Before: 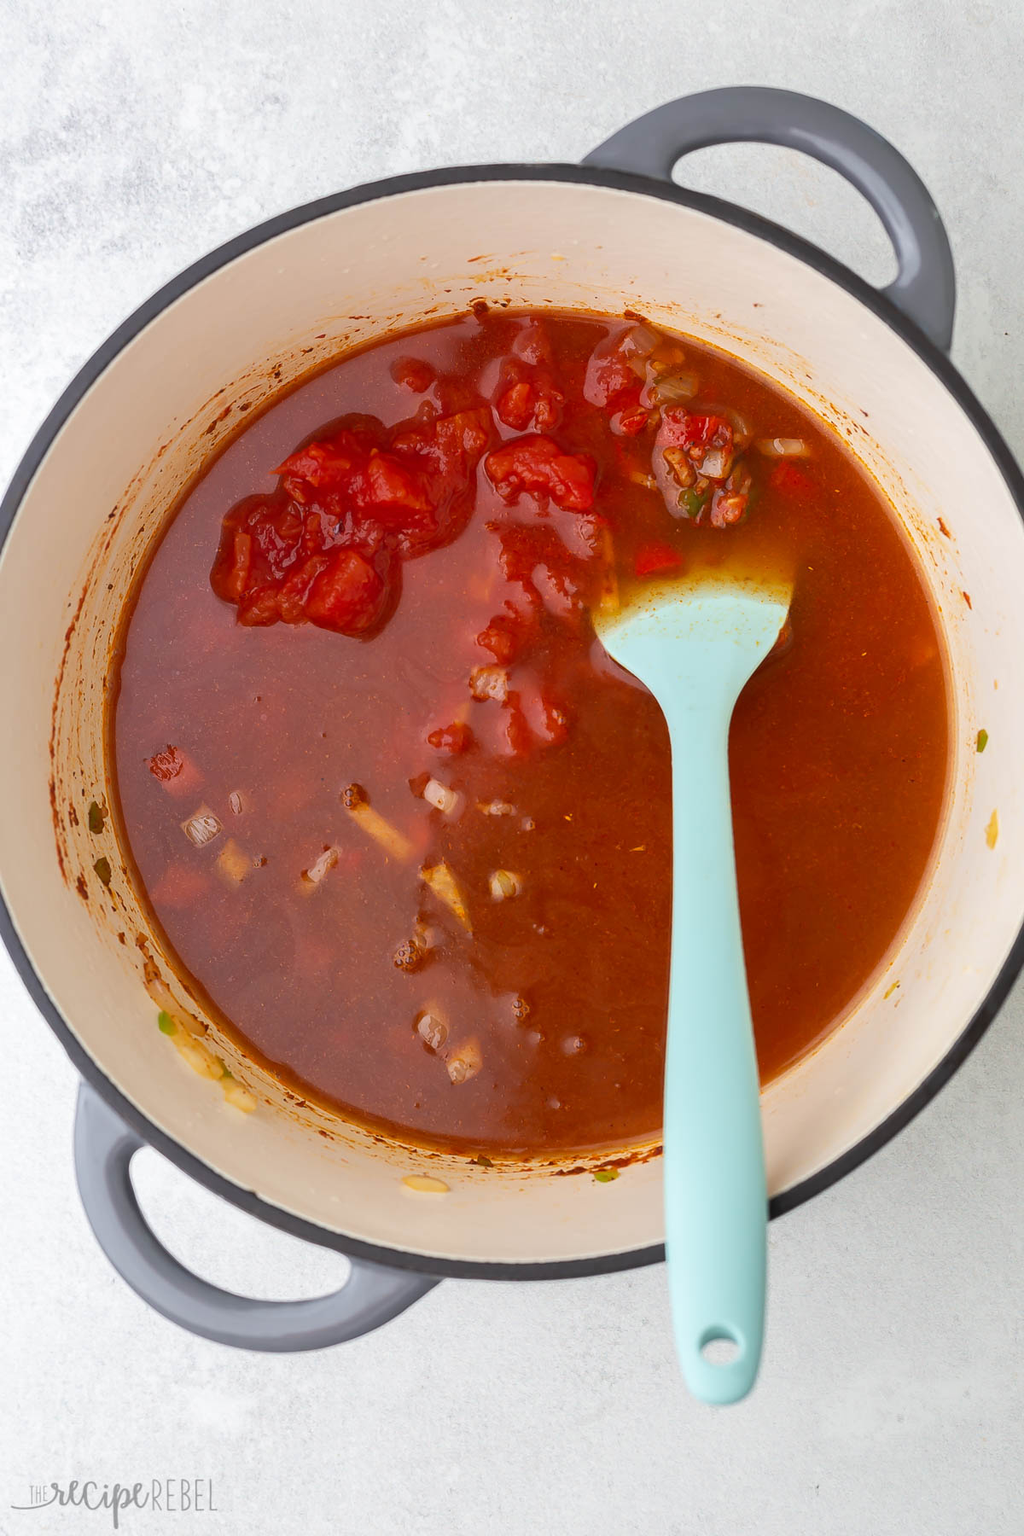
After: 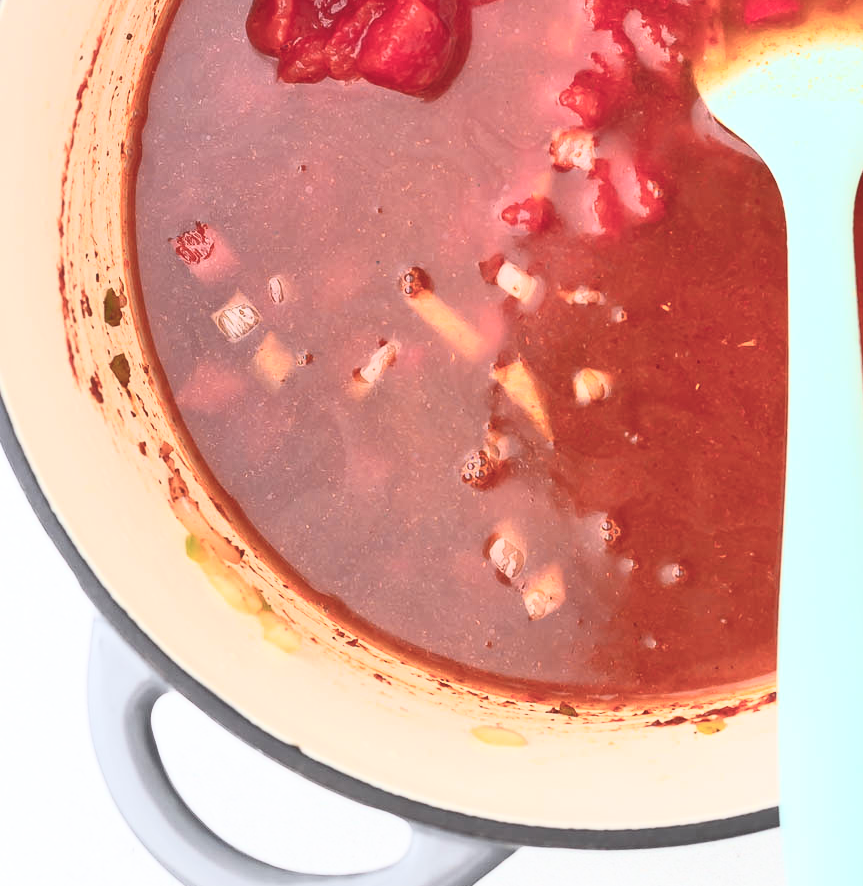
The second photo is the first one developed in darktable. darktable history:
crop: top 36.198%, right 28.062%, bottom 14.574%
color zones: curves: ch1 [(0.24, 0.634) (0.75, 0.5)]; ch2 [(0.253, 0.437) (0.745, 0.491)]
contrast brightness saturation: contrast 0.434, brightness 0.558, saturation -0.185
